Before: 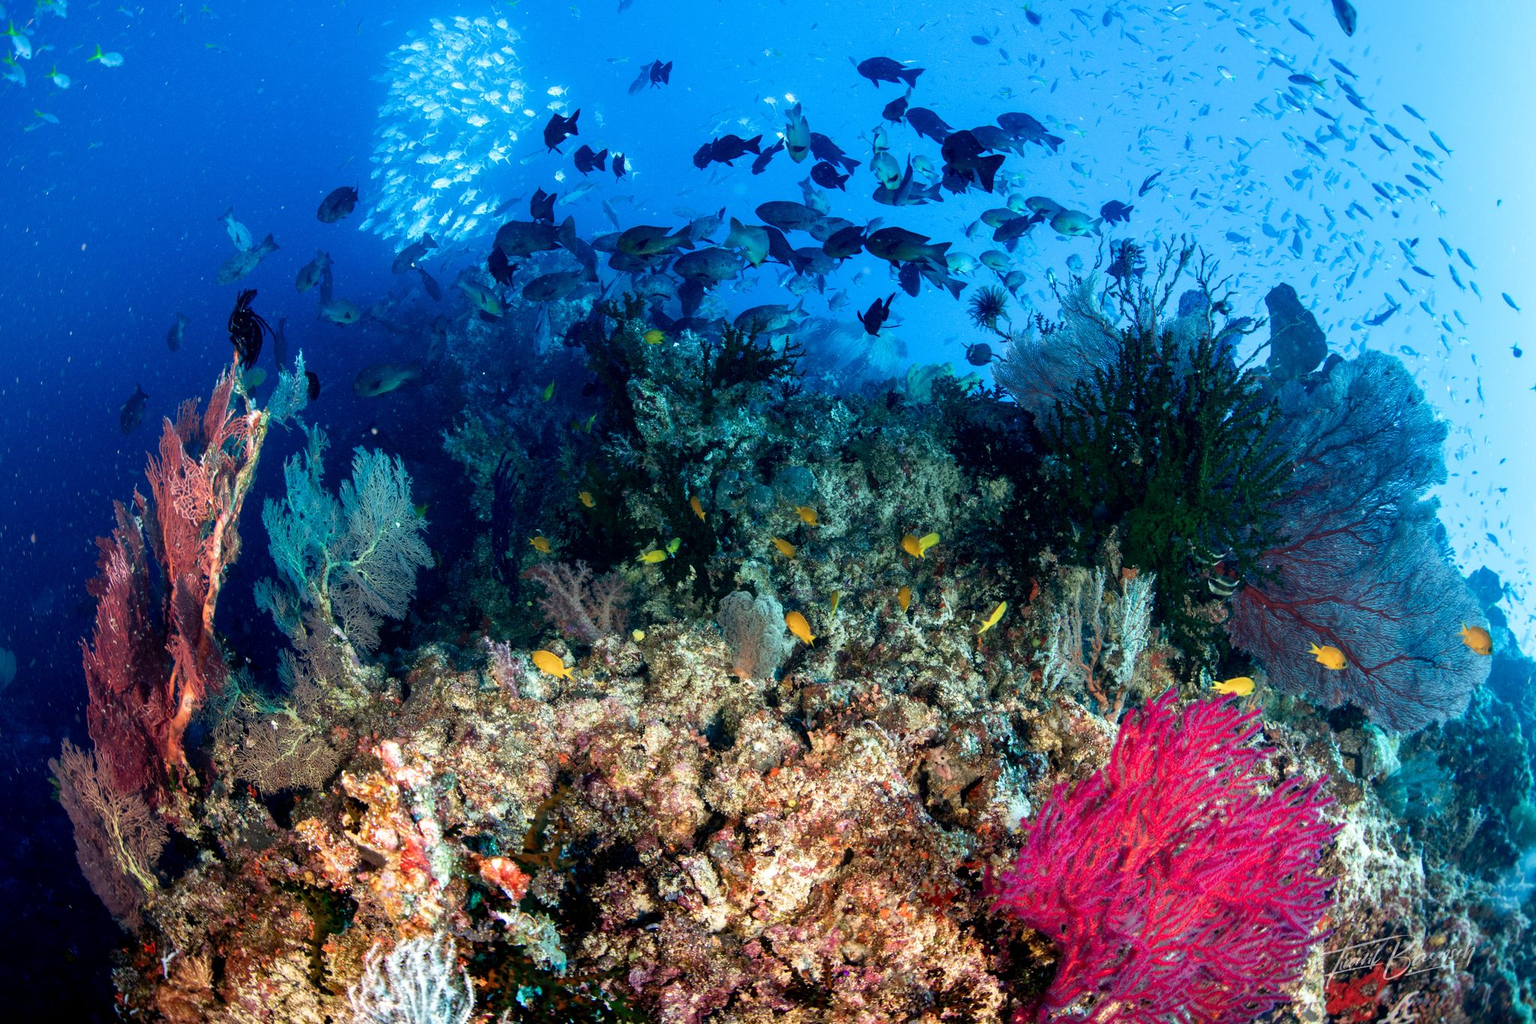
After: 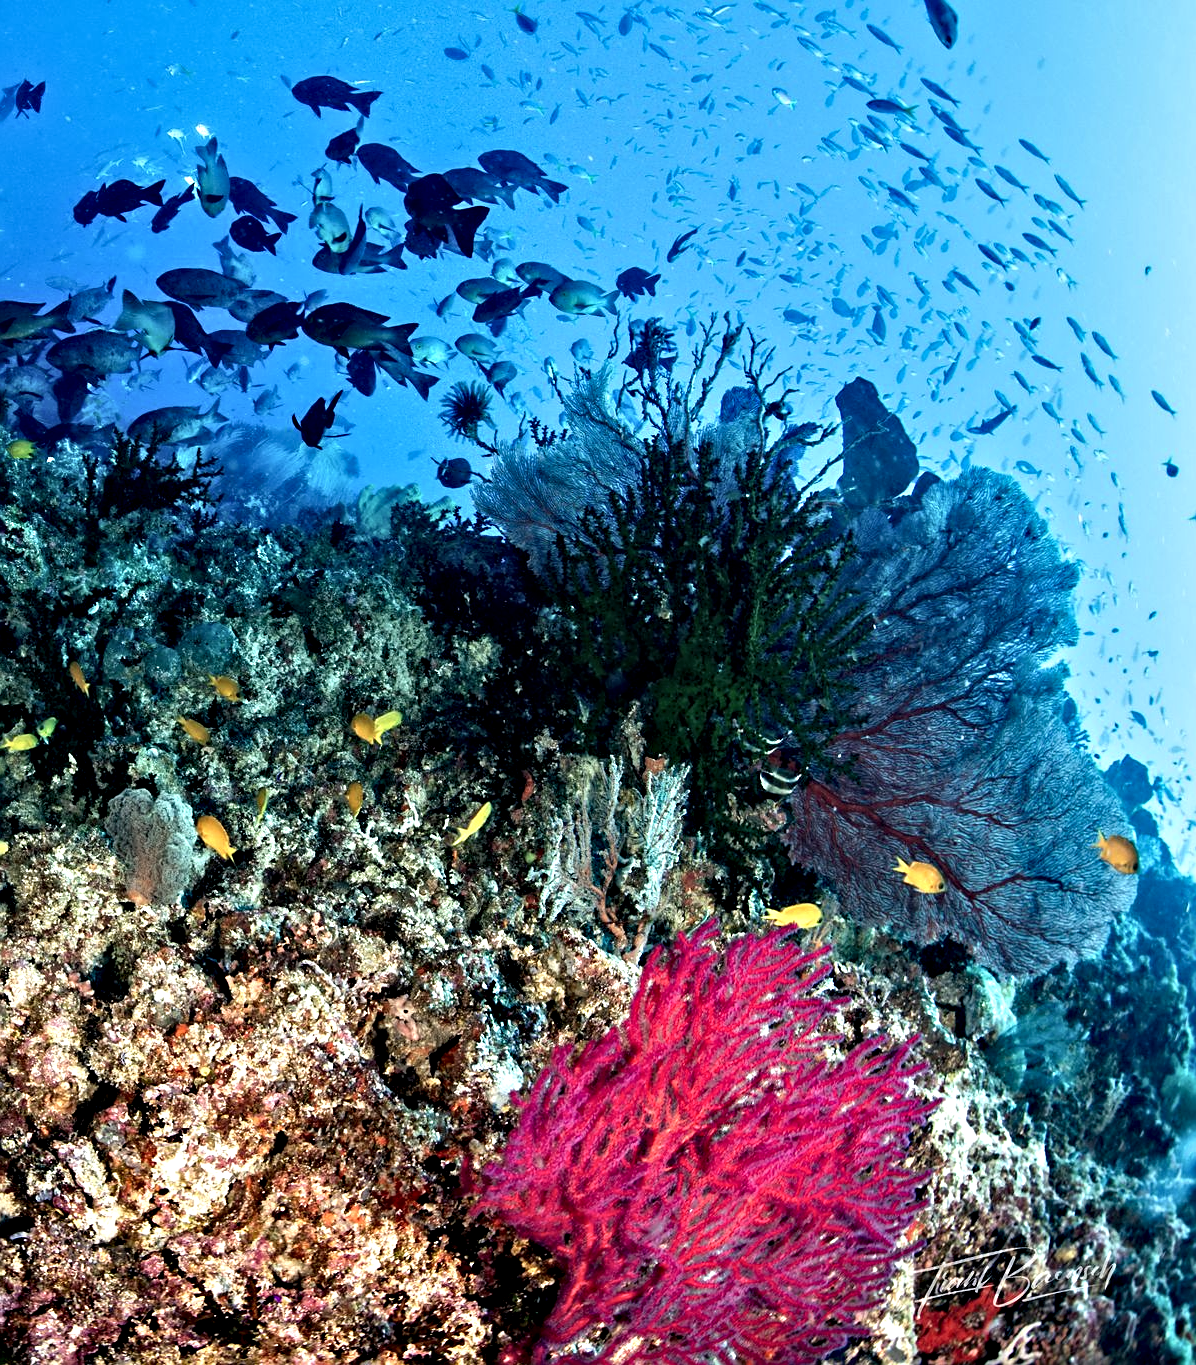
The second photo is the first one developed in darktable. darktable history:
sharpen: on, module defaults
contrast equalizer: y [[0.511, 0.558, 0.631, 0.632, 0.559, 0.512], [0.5 ×6], [0.5 ×6], [0 ×6], [0 ×6]]
crop: left 41.587%
